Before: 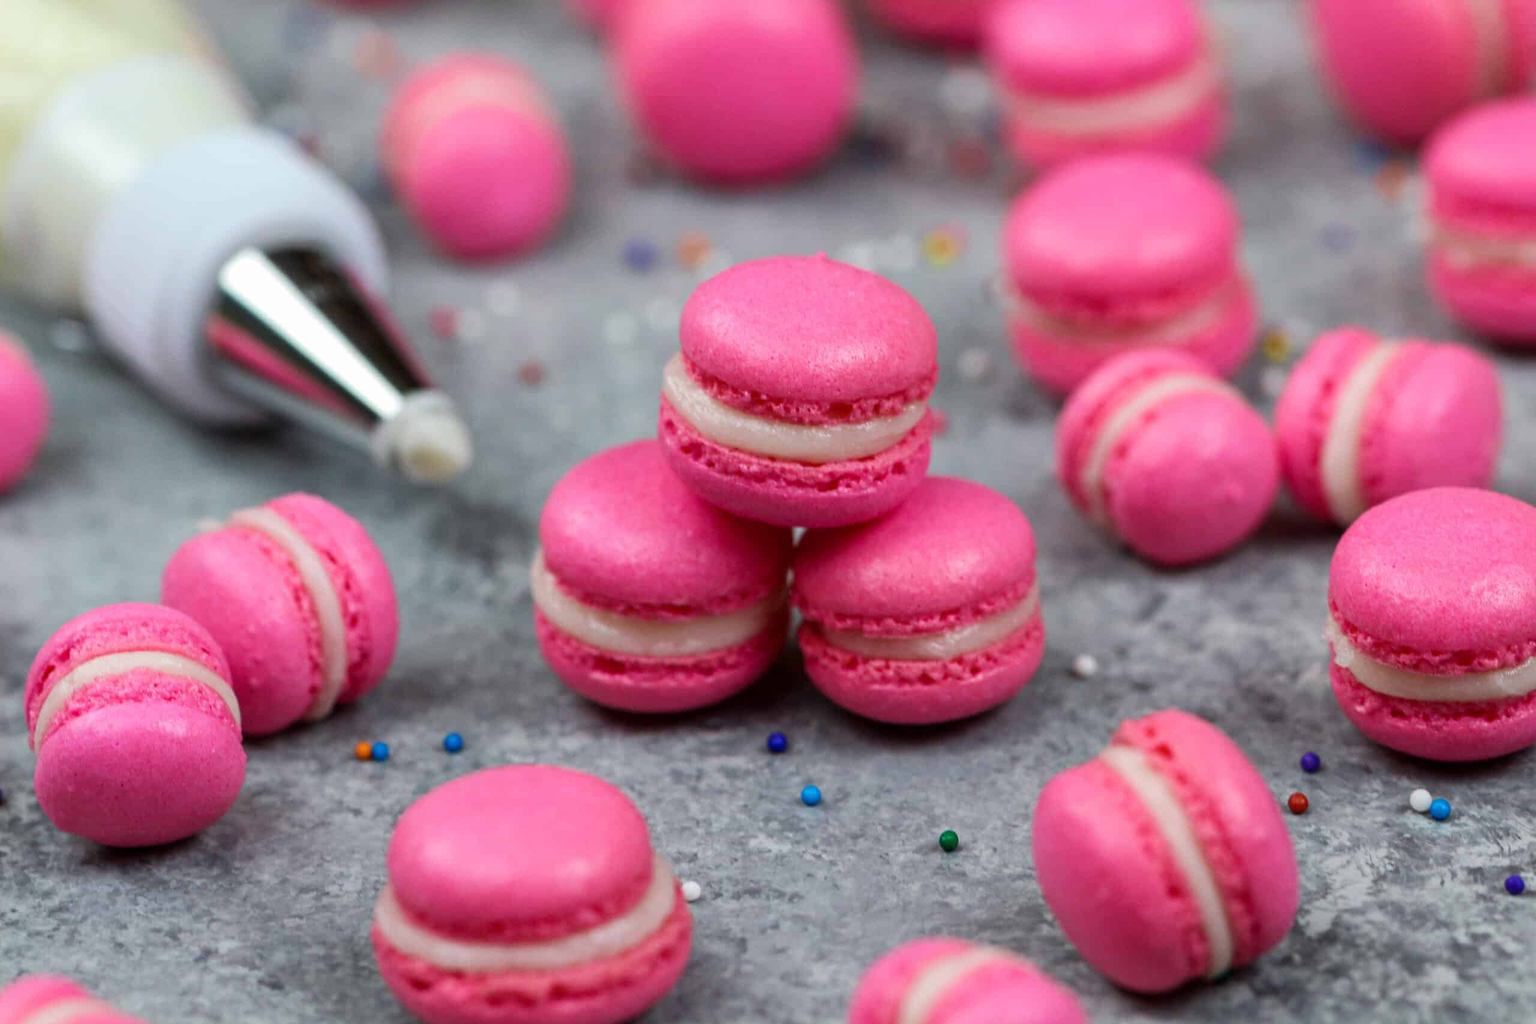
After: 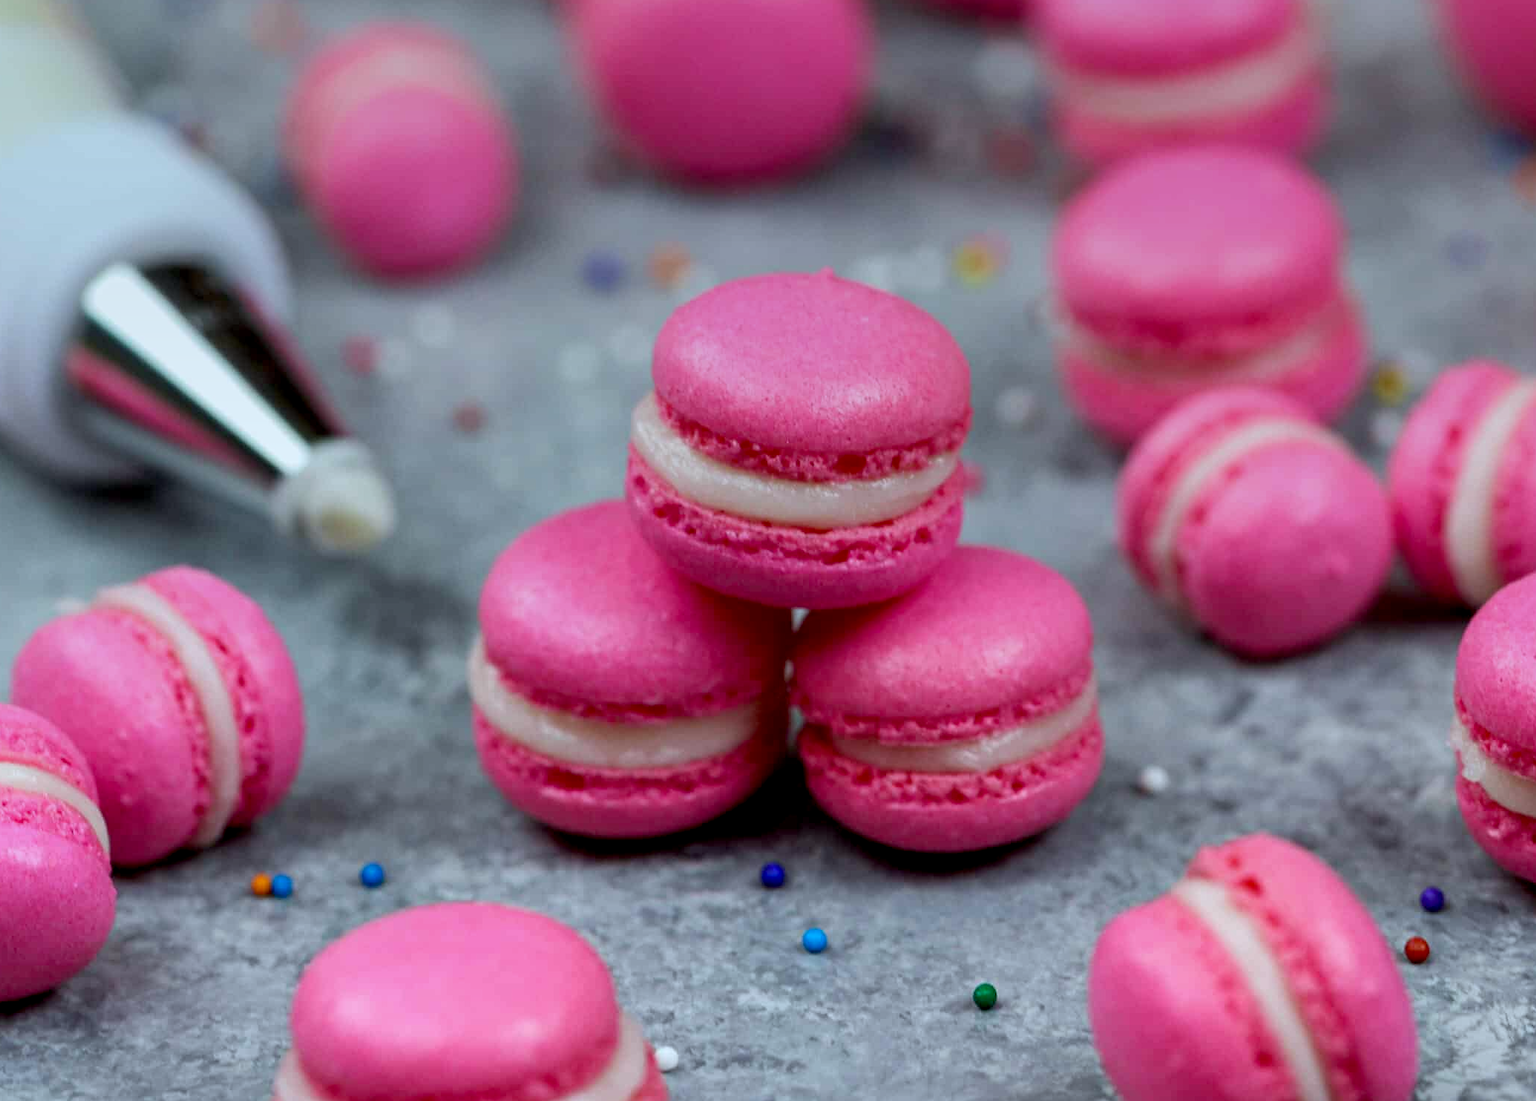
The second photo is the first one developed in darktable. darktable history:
exposure: black level correction 0.007, exposure 0.159 EV, compensate highlight preservation false
crop: left 9.929%, top 3.475%, right 9.188%, bottom 9.529%
graduated density: on, module defaults
white balance: red 0.925, blue 1.046
